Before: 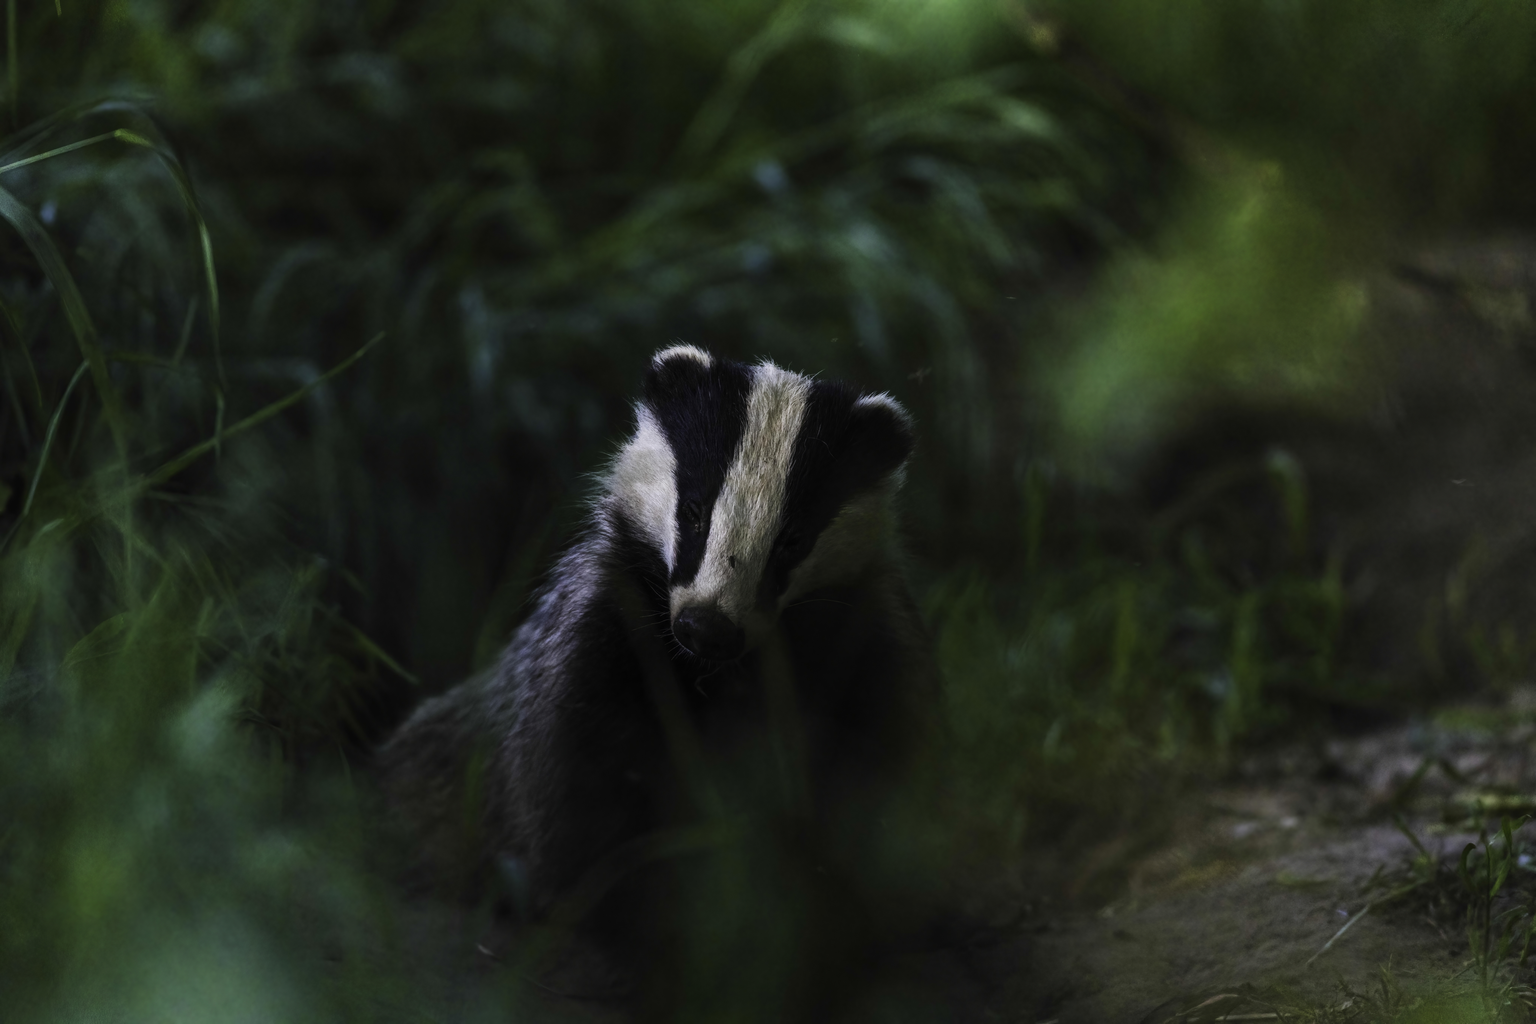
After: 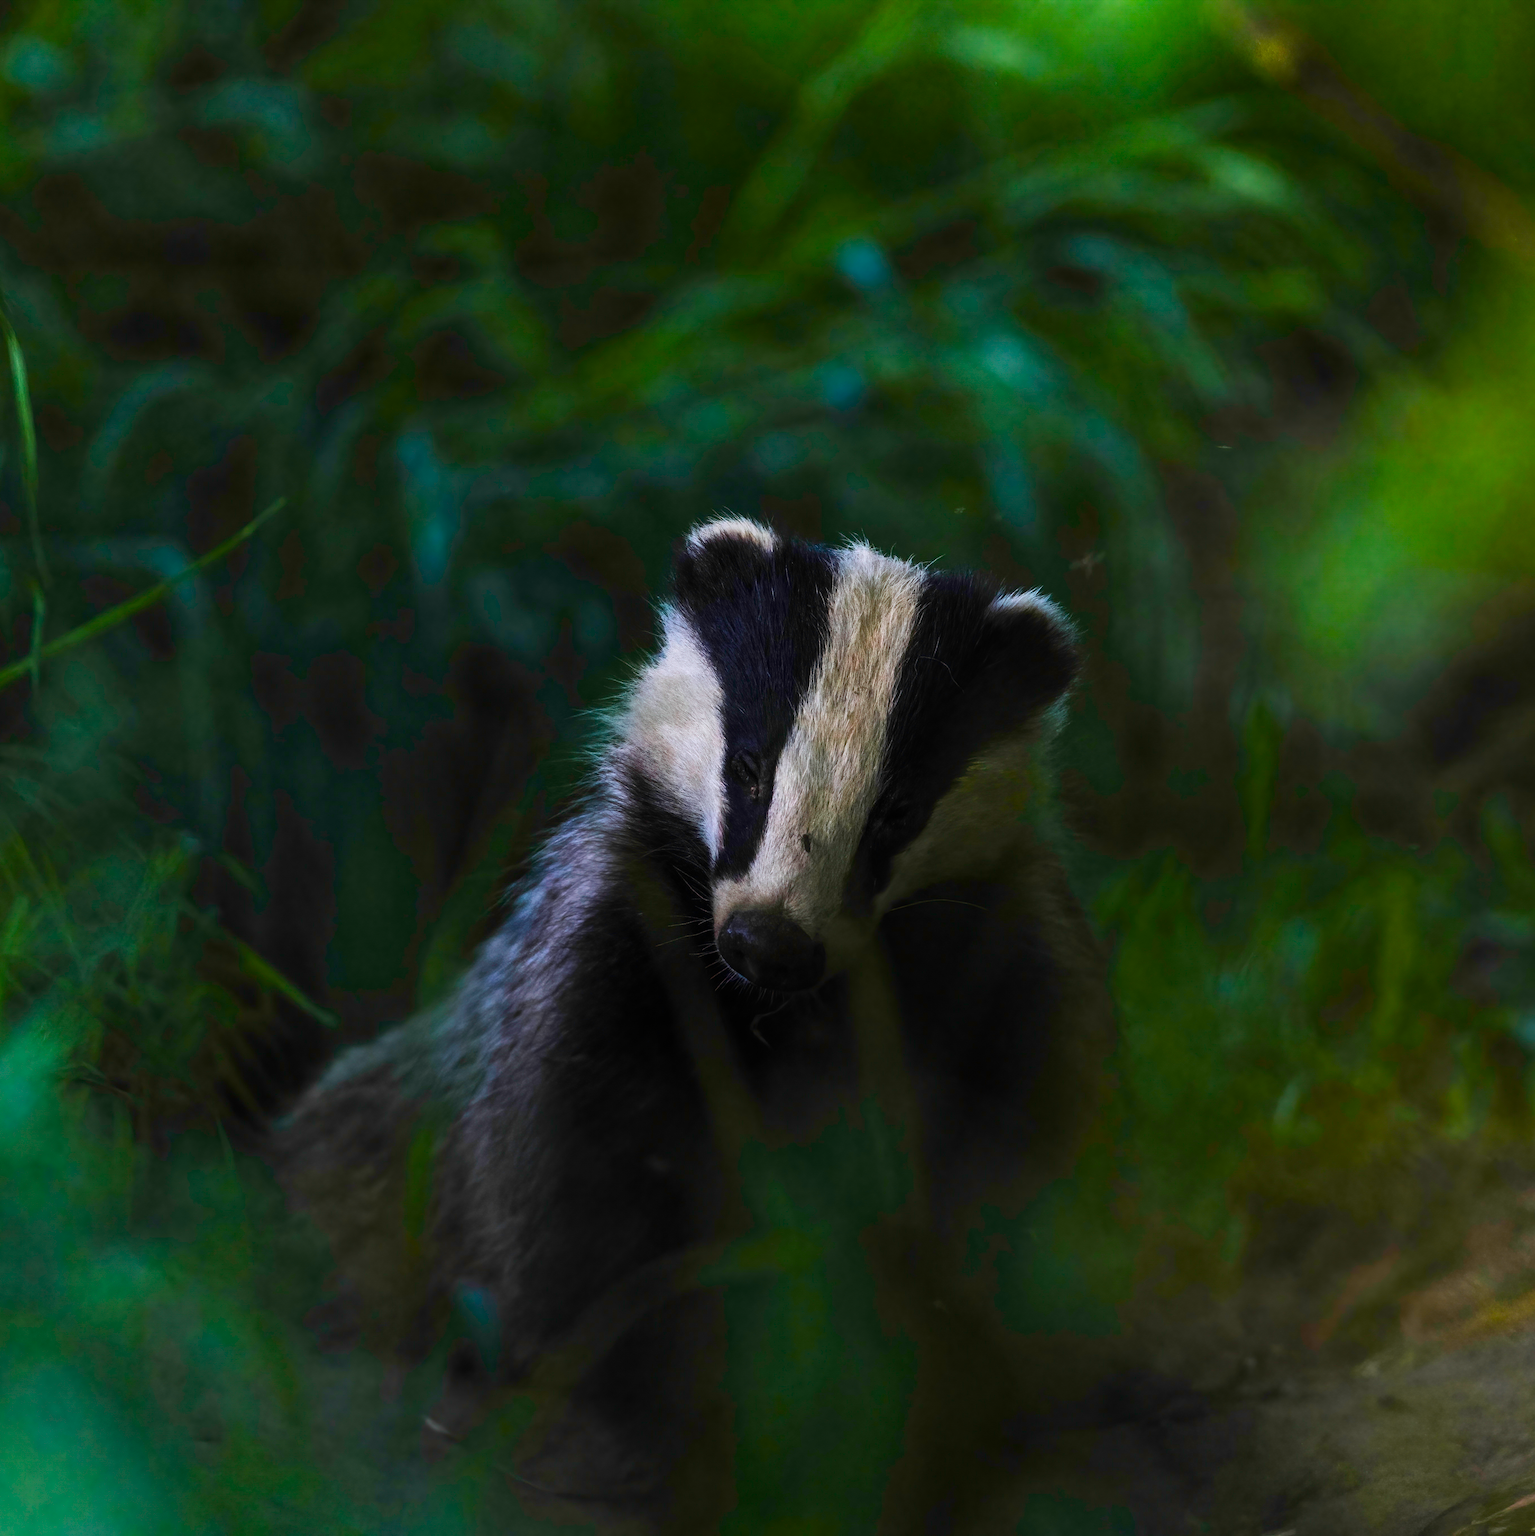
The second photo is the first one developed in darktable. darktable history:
color balance rgb: linear chroma grading › global chroma 15%, perceptual saturation grading › global saturation 30%
crop and rotate: left 12.673%, right 20.66%
exposure: exposure 0.02 EV, compensate highlight preservation false
